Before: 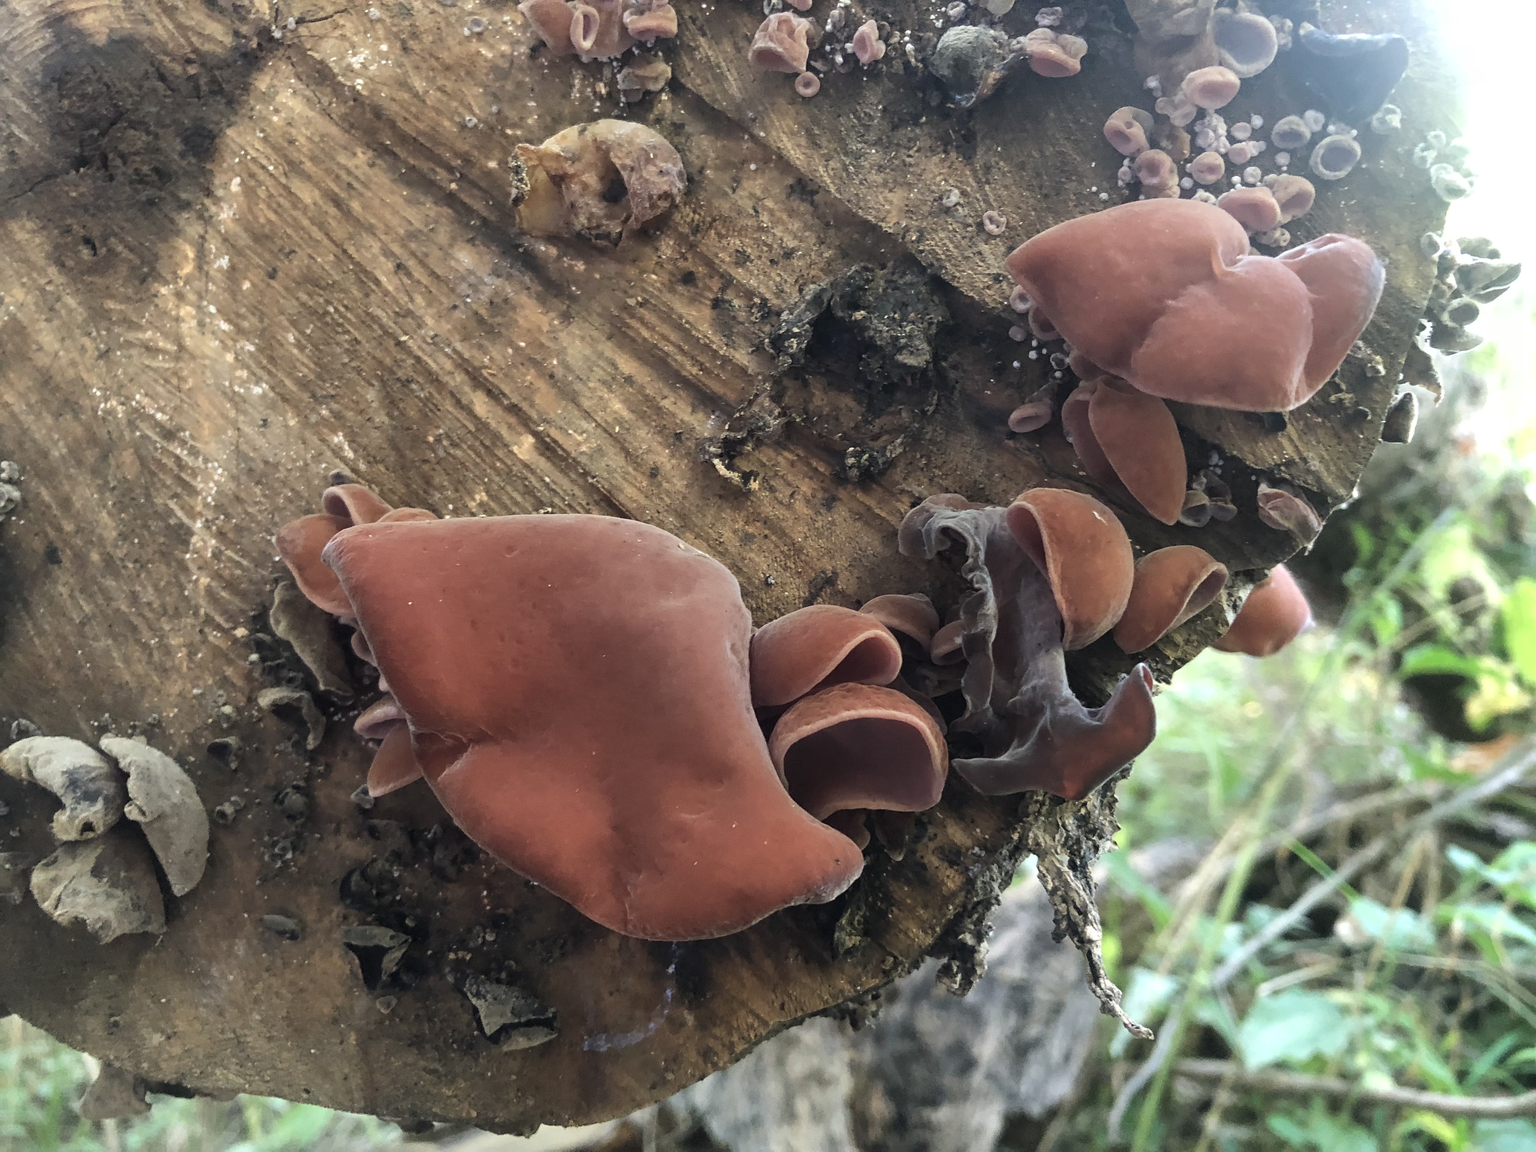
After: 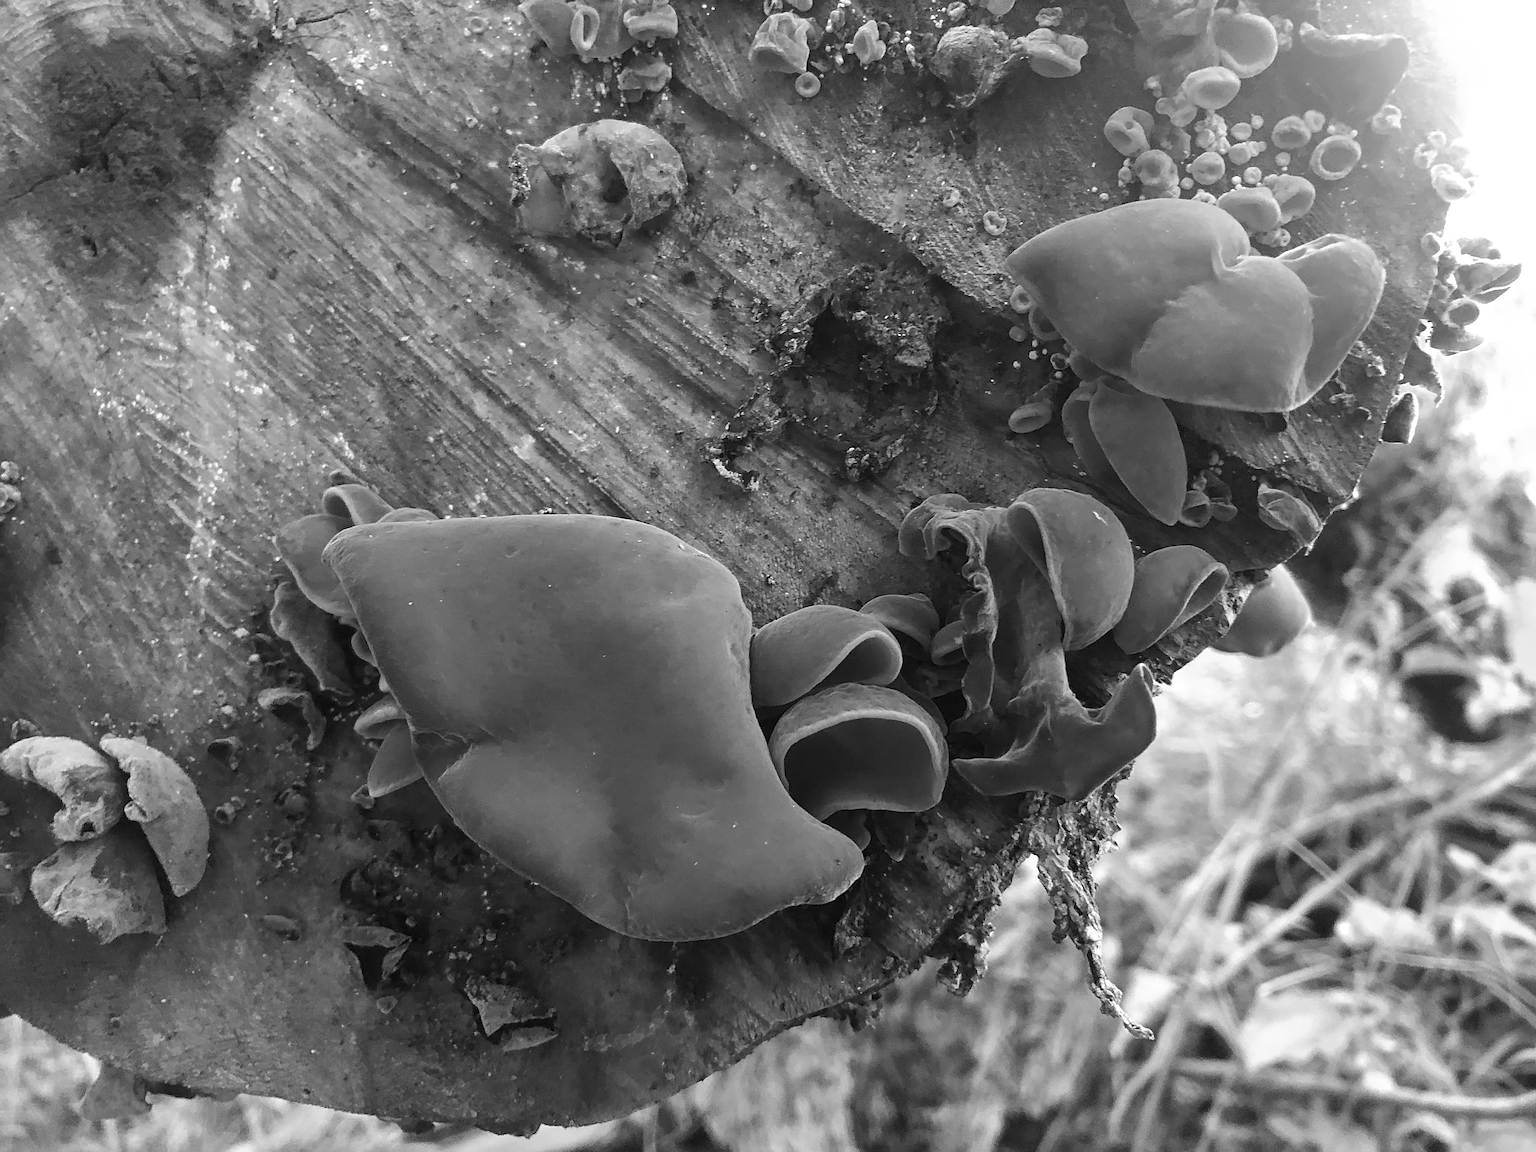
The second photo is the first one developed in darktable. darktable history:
sharpen: on, module defaults
monochrome: a -3.63, b -0.465
